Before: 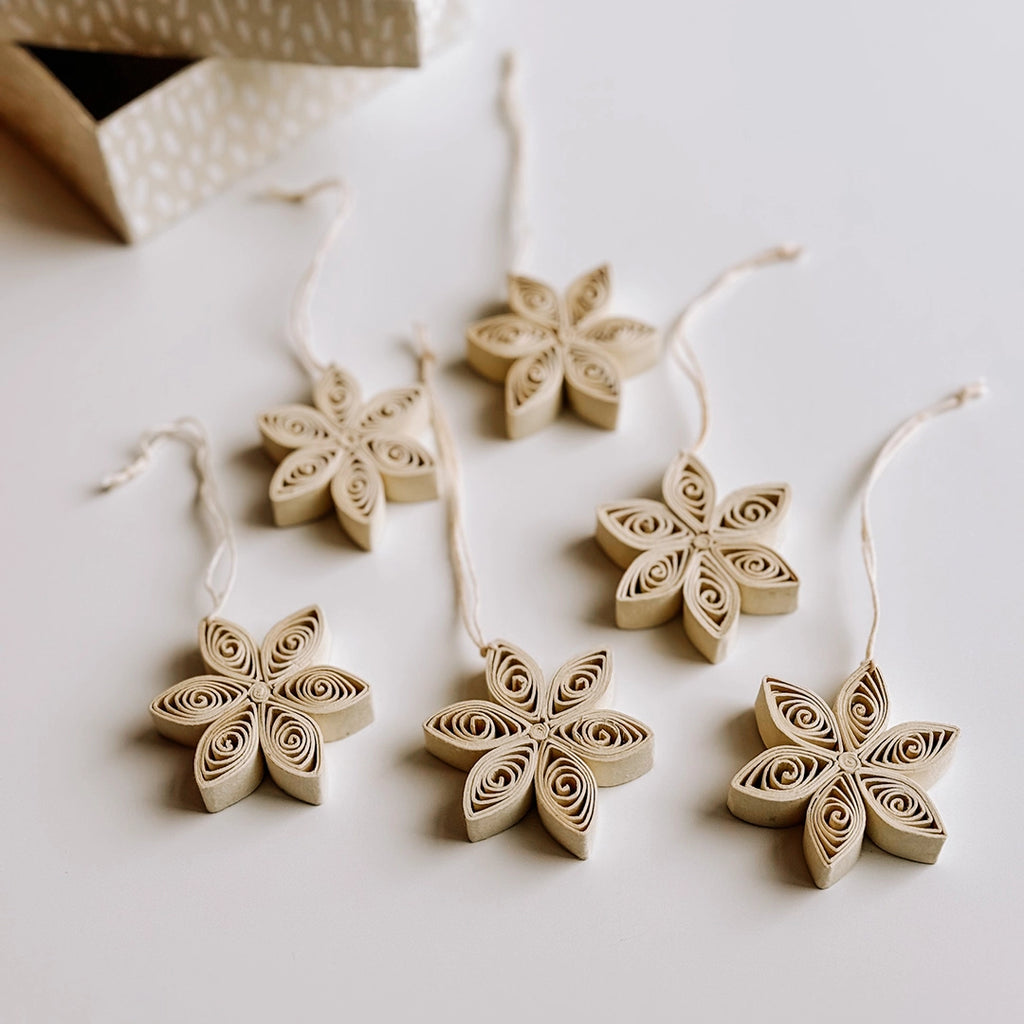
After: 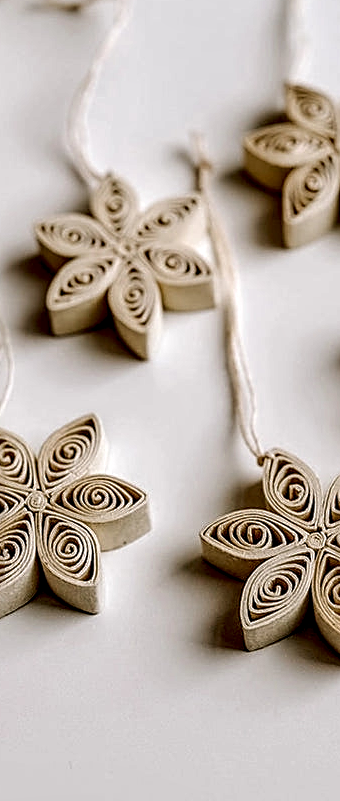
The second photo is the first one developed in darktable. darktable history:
sharpen: on, module defaults
local contrast: highlights 17%, detail 188%
crop and rotate: left 21.839%, top 18.749%, right 44.949%, bottom 3.004%
